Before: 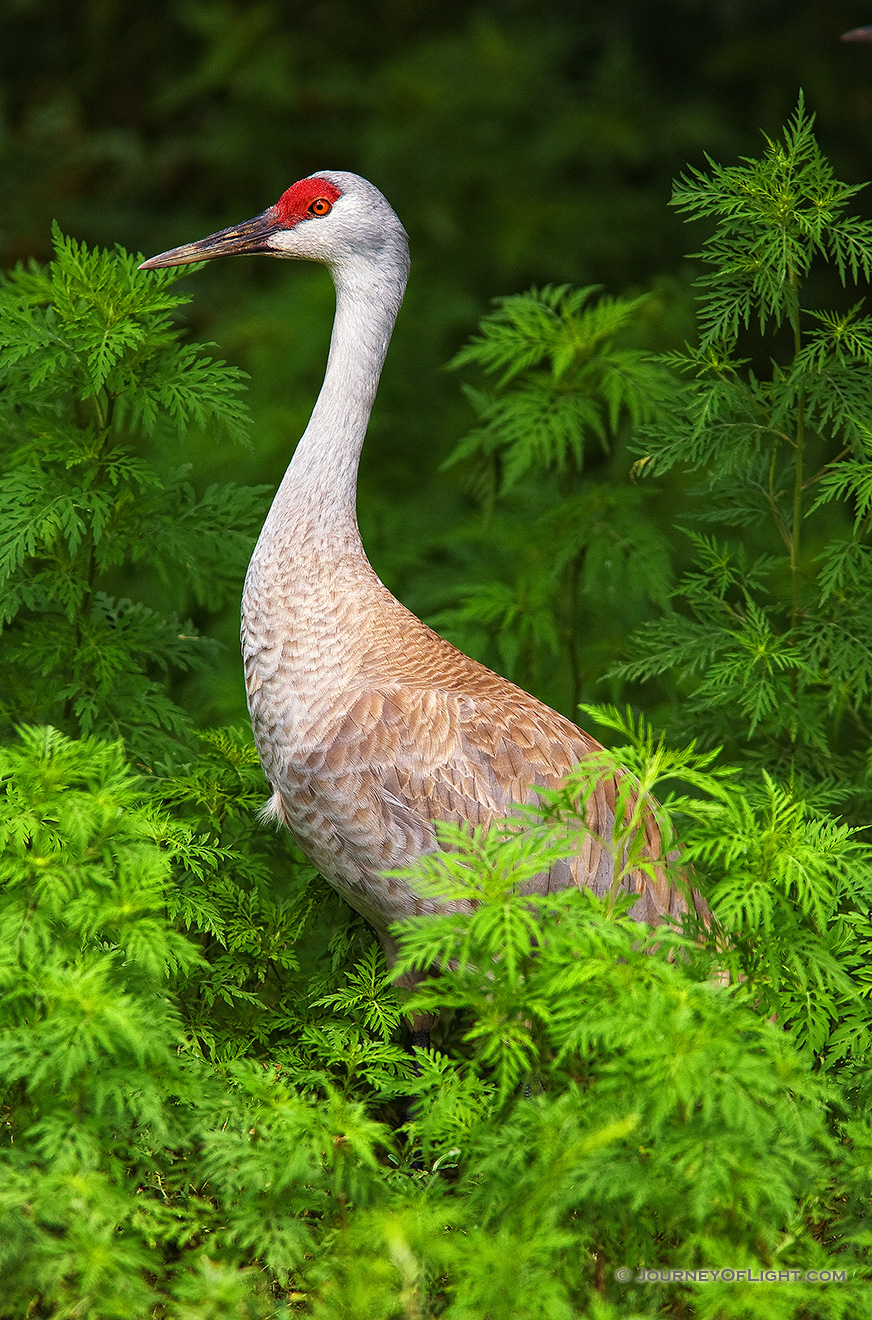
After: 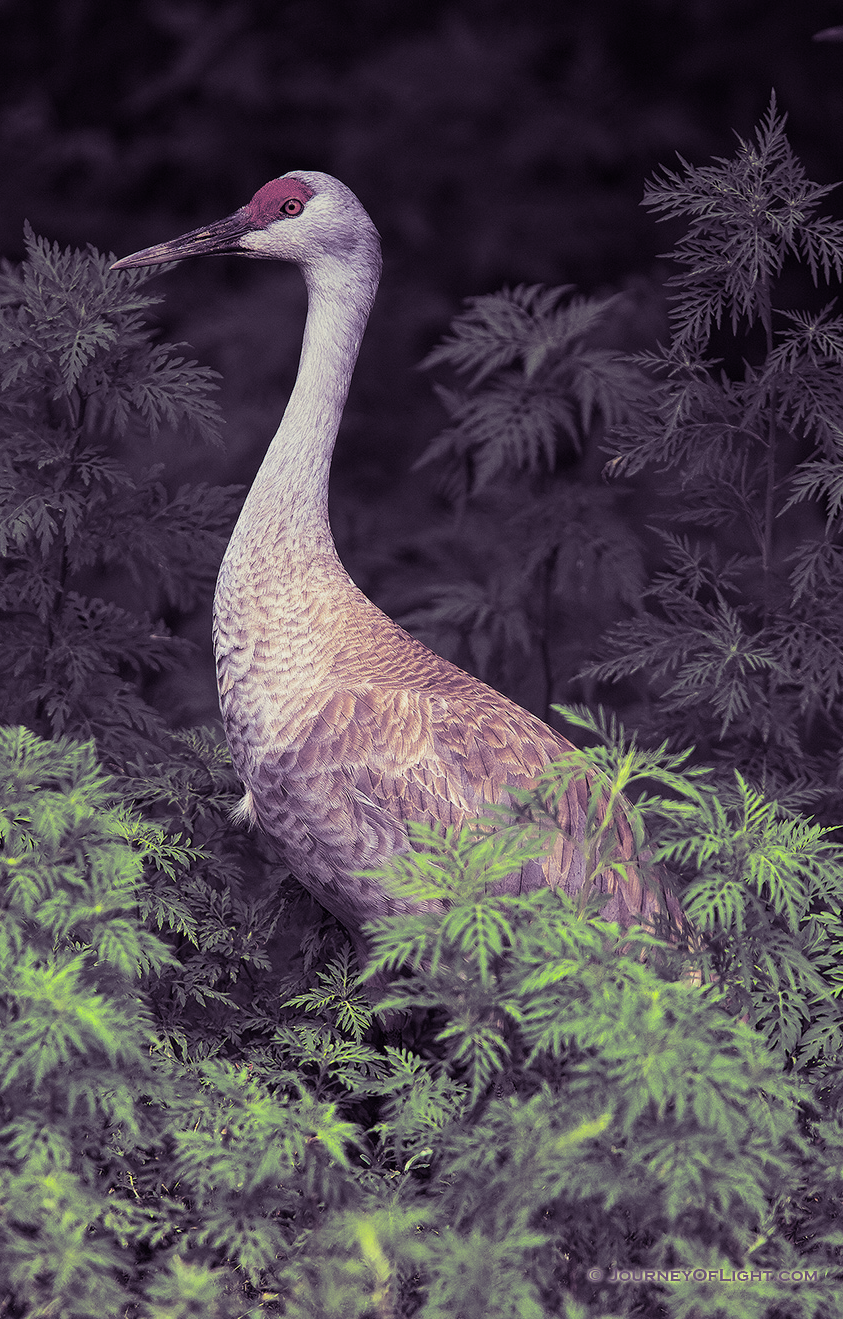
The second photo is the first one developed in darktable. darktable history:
crop and rotate: left 3.238%
graduated density: on, module defaults
split-toning: shadows › hue 266.4°, shadows › saturation 0.4, highlights › hue 61.2°, highlights › saturation 0.3, compress 0%
exposure: compensate highlight preservation false
